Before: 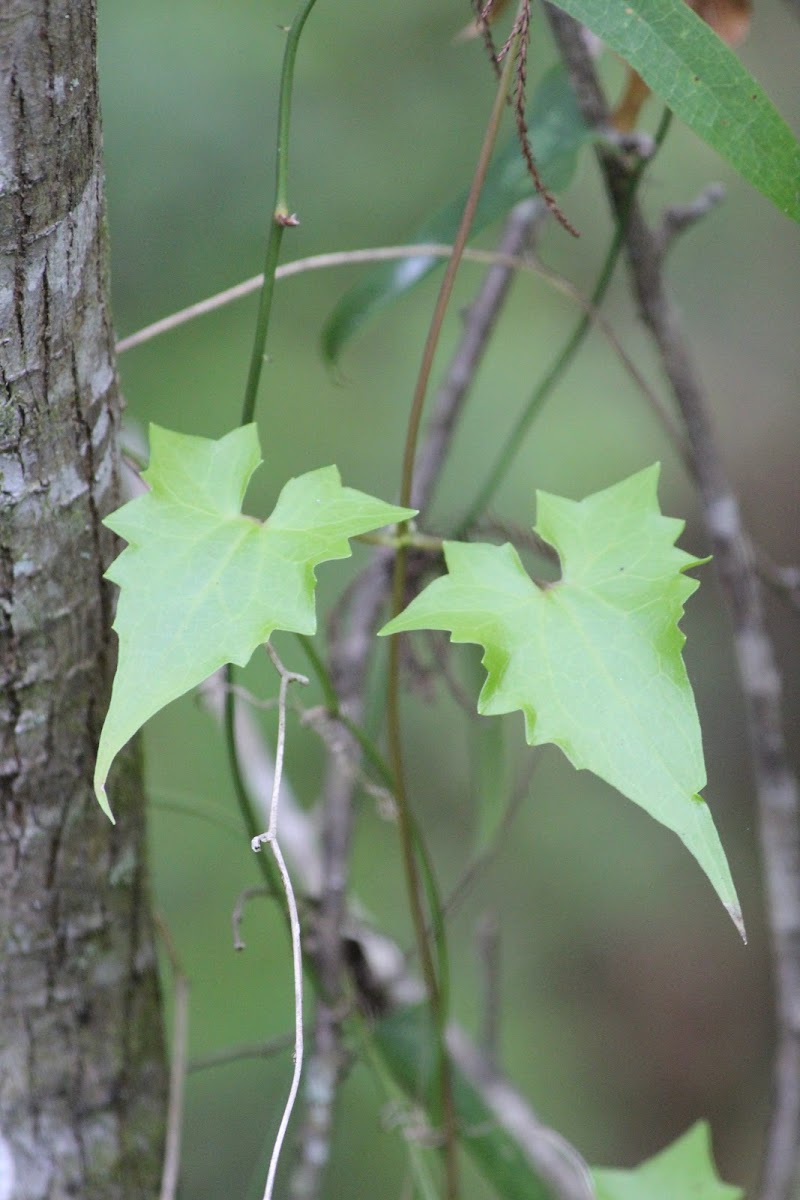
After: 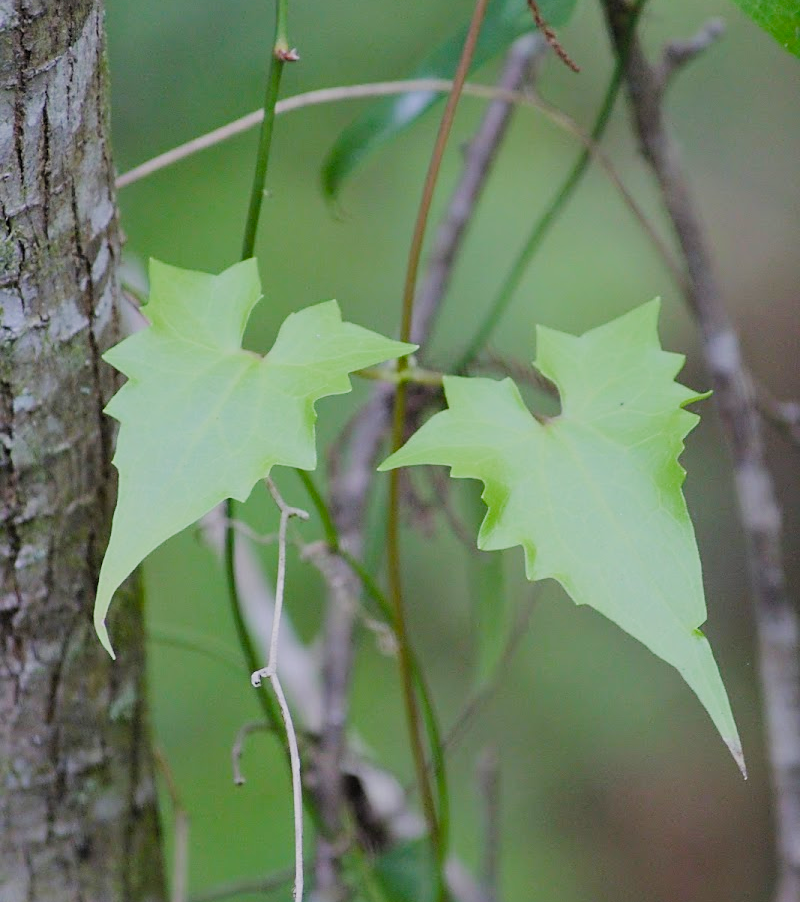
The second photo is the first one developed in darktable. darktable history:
crop: top 13.824%, bottom 11.006%
color balance rgb: power › hue 327.5°, perceptual saturation grading › global saturation 23.845%, perceptual saturation grading › highlights -24.213%, perceptual saturation grading › mid-tones 24.194%, perceptual saturation grading › shadows 39.283%, global vibrance 20%
sharpen: radius 1.835, amount 0.392, threshold 1.654
filmic rgb: black relative exposure -7.65 EV, white relative exposure 4.56 EV, hardness 3.61, contrast 0.997, color science v5 (2021), contrast in shadows safe, contrast in highlights safe
